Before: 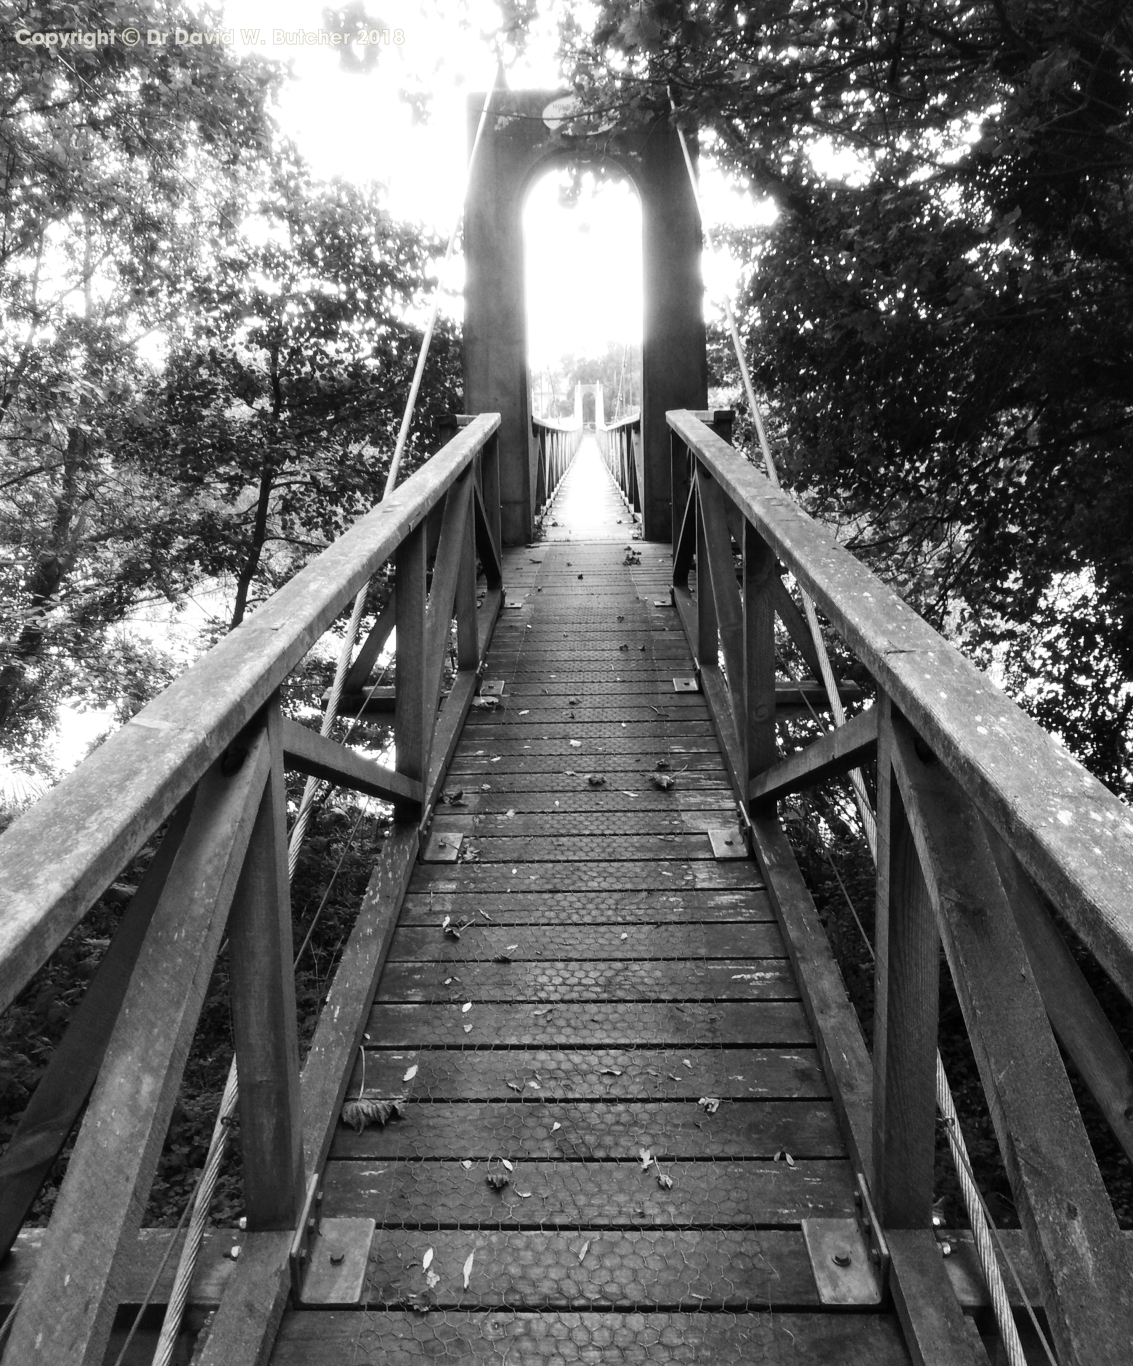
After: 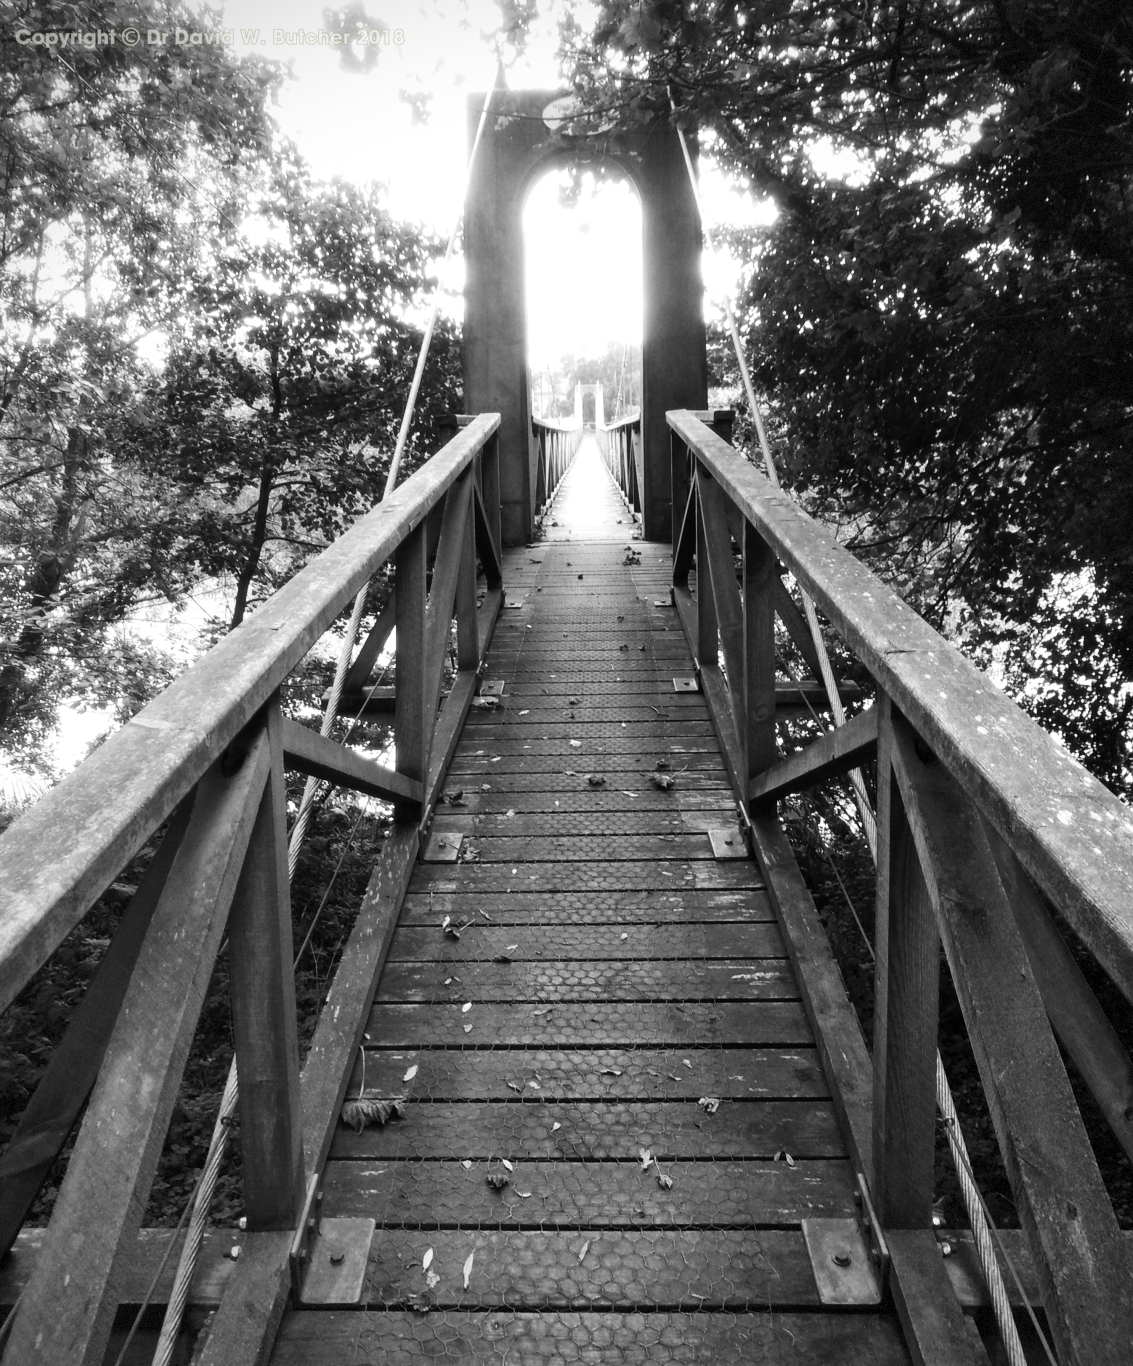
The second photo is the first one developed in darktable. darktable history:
vignetting: fall-off radius 64.01%, dithering 8-bit output, unbound false
